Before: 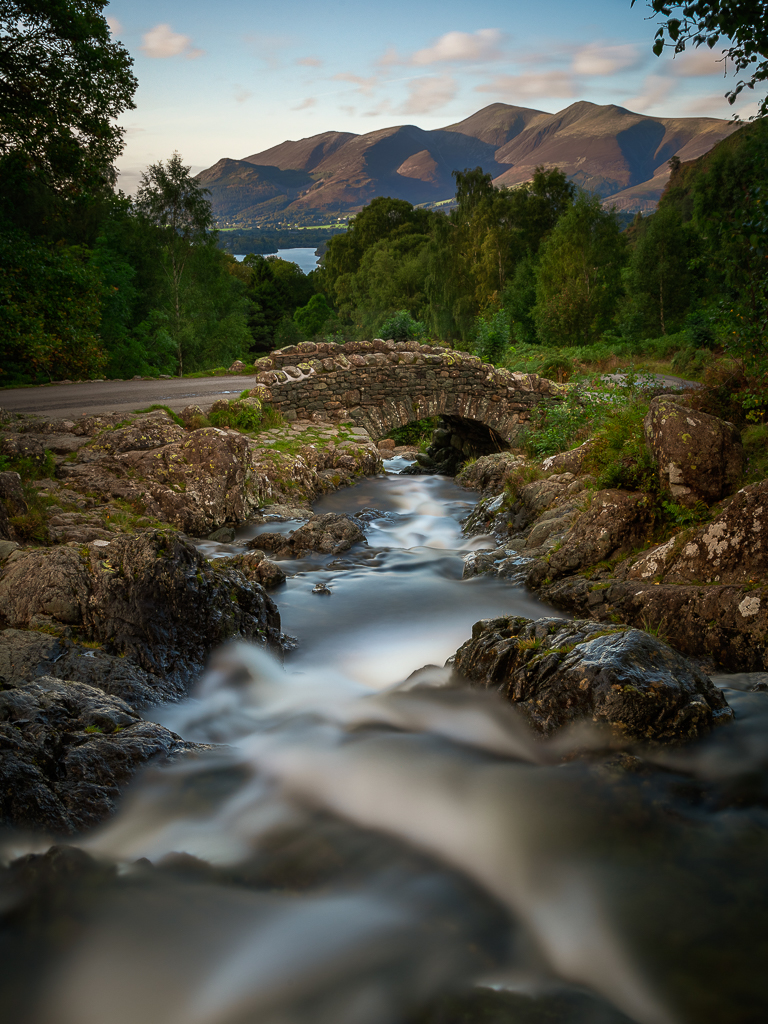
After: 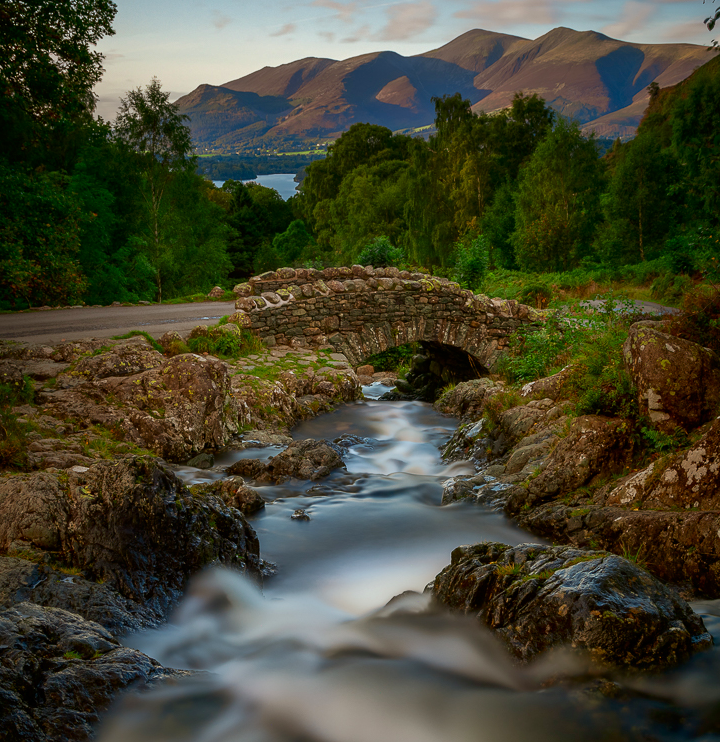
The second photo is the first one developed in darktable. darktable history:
crop: left 2.737%, top 7.287%, right 3.421%, bottom 20.179%
contrast brightness saturation: contrast 0.07, brightness -0.14, saturation 0.11
shadows and highlights: on, module defaults
